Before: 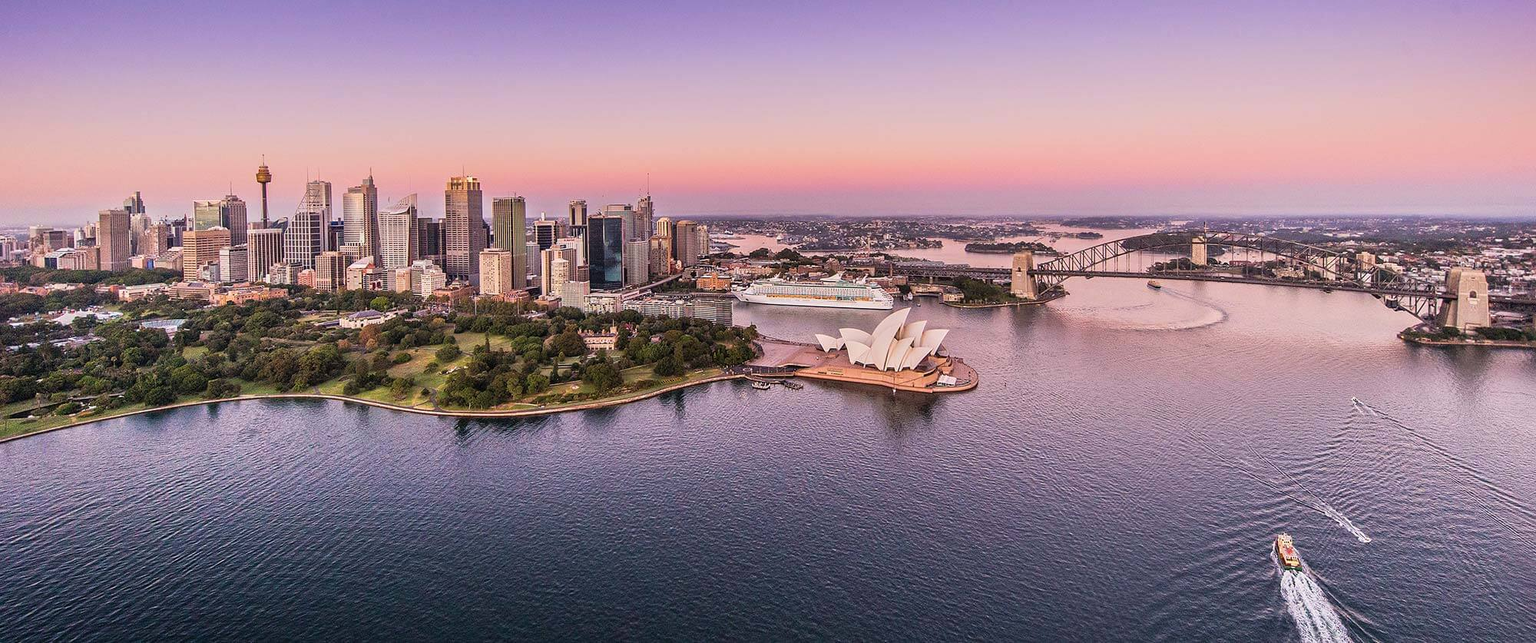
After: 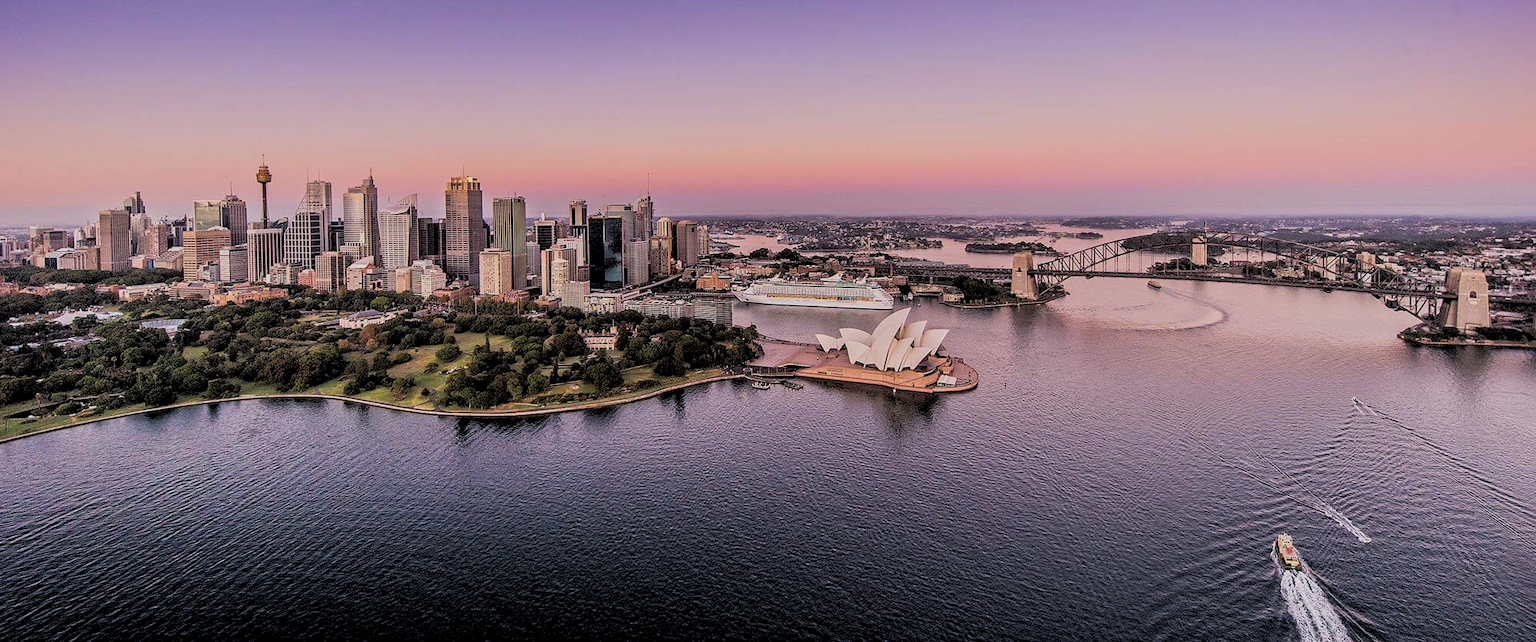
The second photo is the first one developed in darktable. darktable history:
exposure: black level correction -0.015, exposure -0.5 EV, compensate highlight preservation false
rgb levels: levels [[0.029, 0.461, 0.922], [0, 0.5, 1], [0, 0.5, 1]]
